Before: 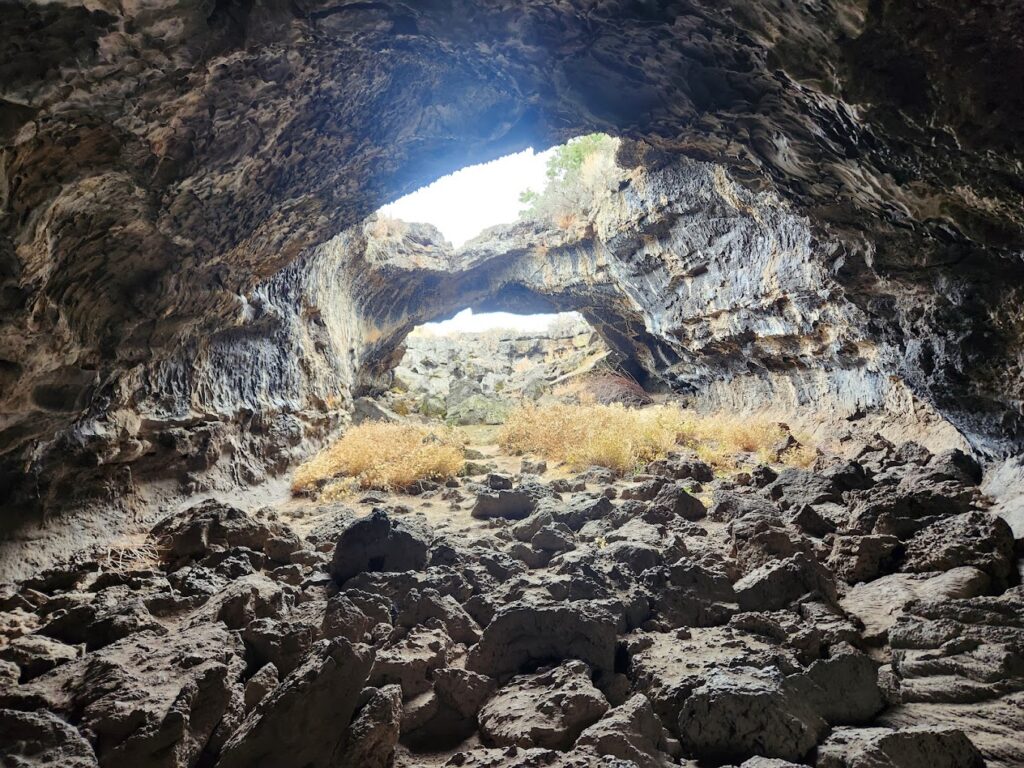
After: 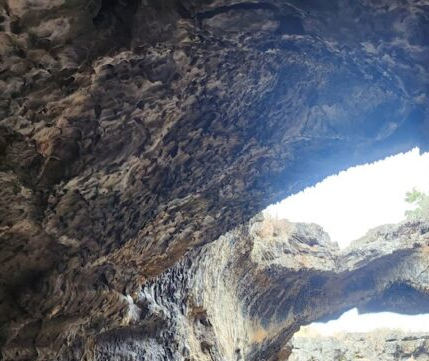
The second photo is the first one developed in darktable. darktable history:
crop and rotate: left 11.192%, top 0.048%, right 46.913%, bottom 52.93%
